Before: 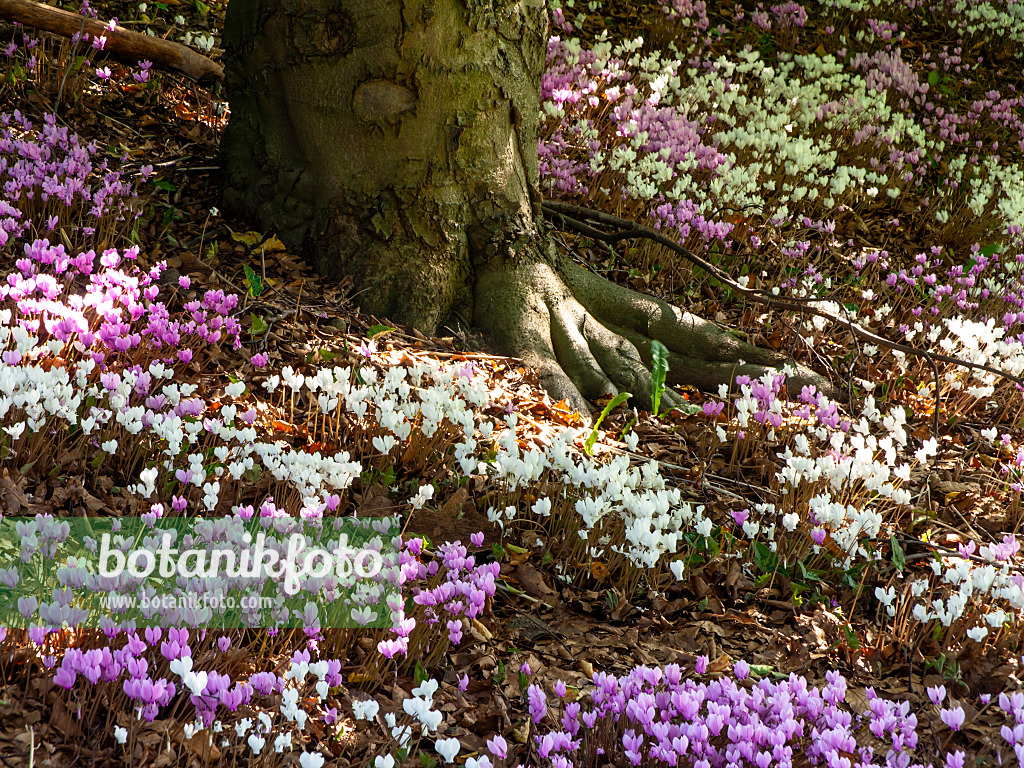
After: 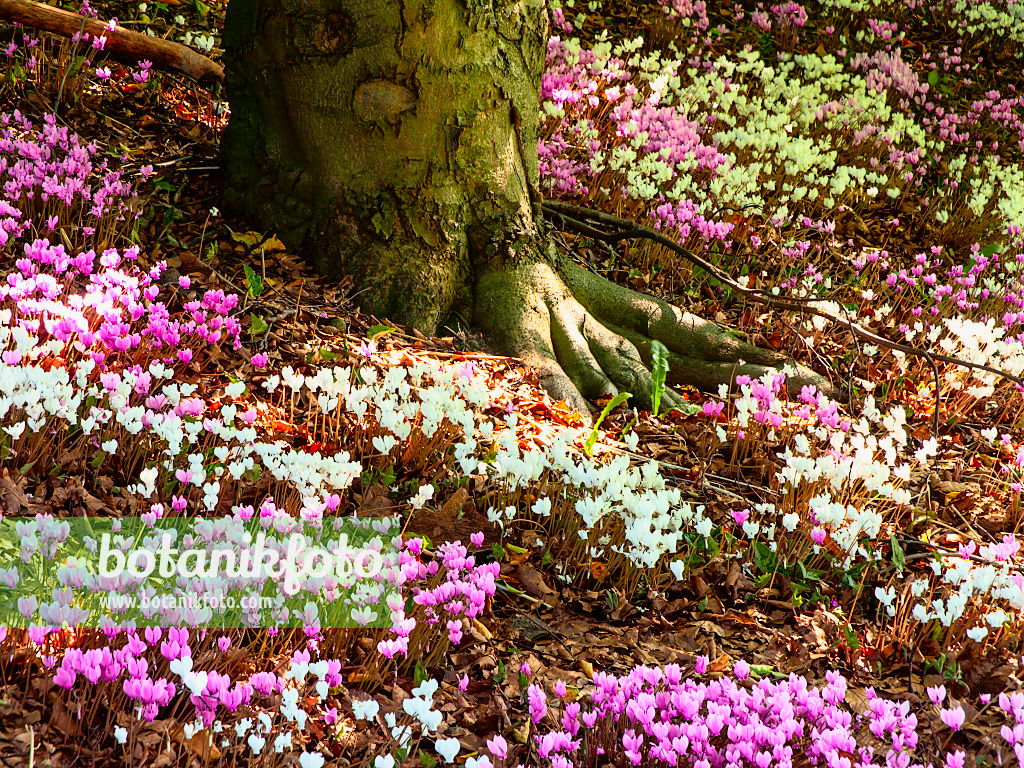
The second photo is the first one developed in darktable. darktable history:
tone curve: curves: ch0 [(0, 0.005) (0.103, 0.097) (0.18, 0.22) (0.378, 0.482) (0.504, 0.631) (0.663, 0.801) (0.834, 0.914) (1, 0.971)]; ch1 [(0, 0) (0.172, 0.123) (0.324, 0.253) (0.396, 0.388) (0.478, 0.461) (0.499, 0.498) (0.545, 0.587) (0.604, 0.692) (0.704, 0.818) (1, 1)]; ch2 [(0, 0) (0.411, 0.424) (0.496, 0.5) (0.521, 0.537) (0.555, 0.585) (0.628, 0.703) (1, 1)], color space Lab, independent channels, preserve colors none
